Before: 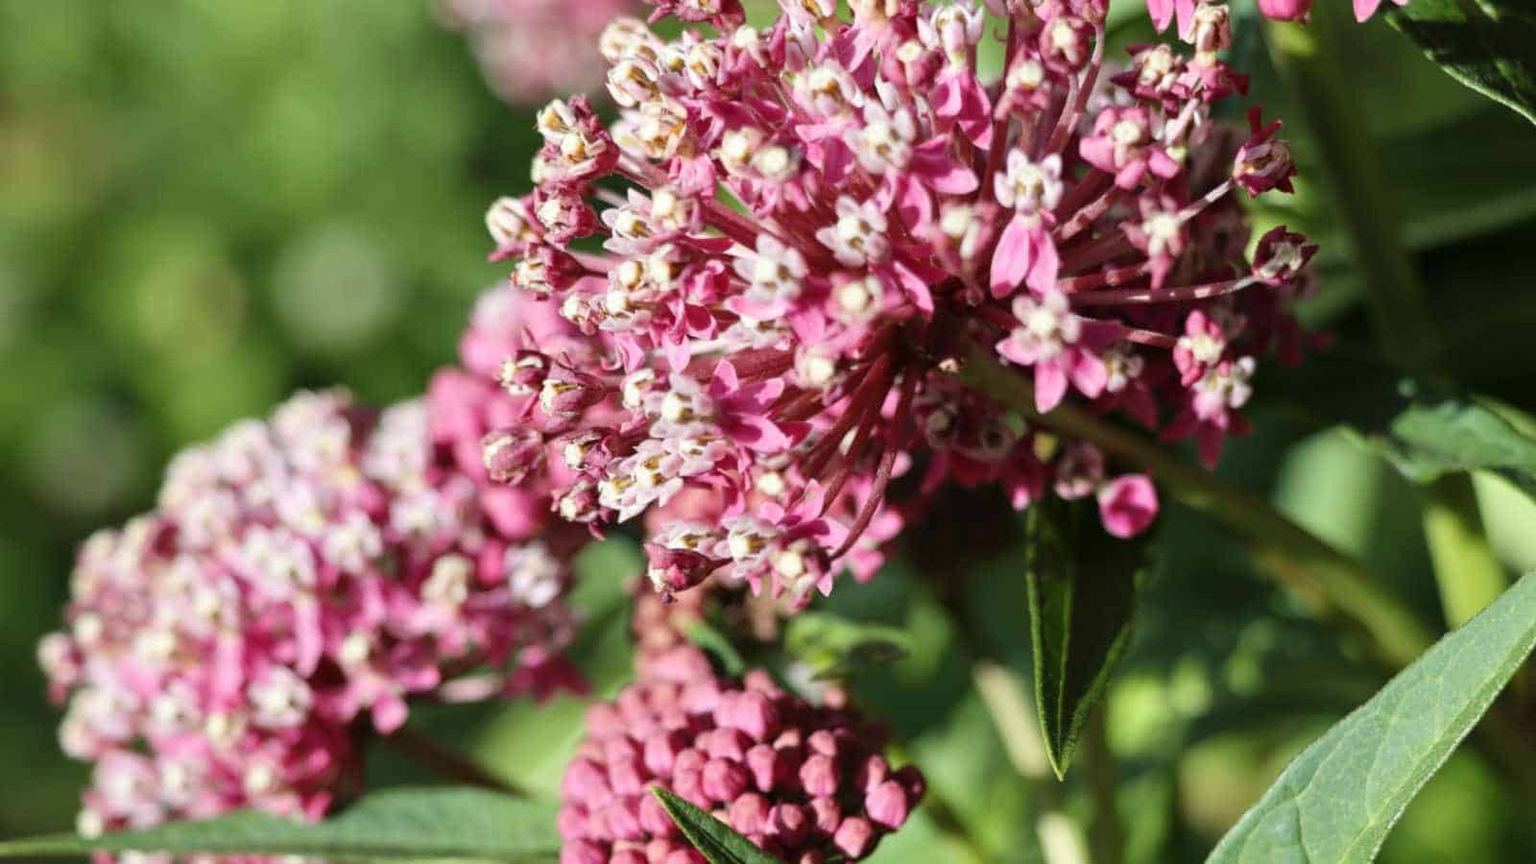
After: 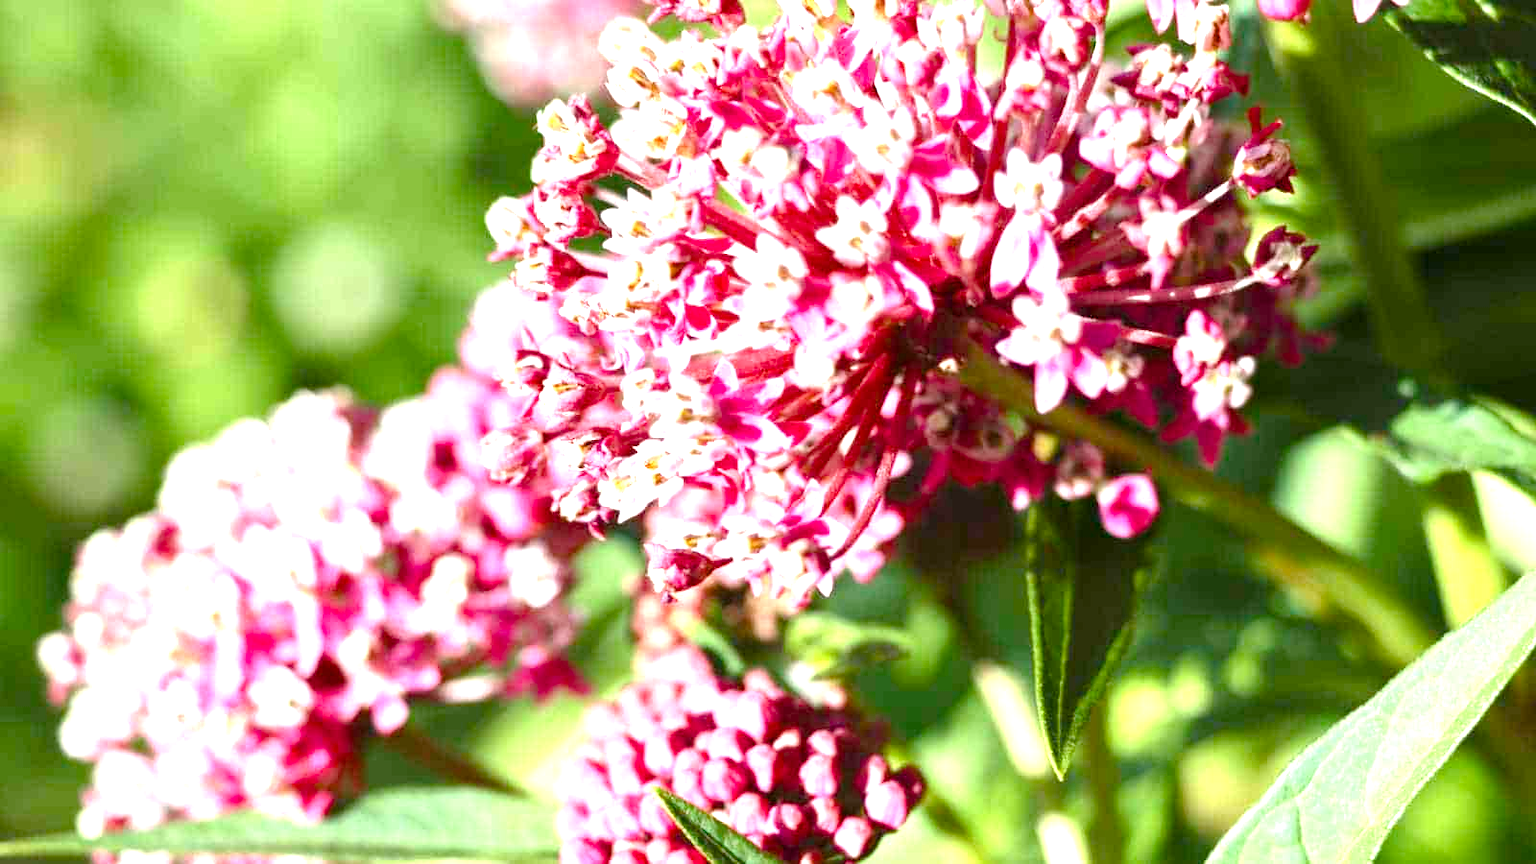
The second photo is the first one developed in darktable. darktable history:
color balance rgb: perceptual saturation grading › global saturation 35%, perceptual saturation grading › highlights -30%, perceptual saturation grading › shadows 35%, perceptual brilliance grading › global brilliance 3%, perceptual brilliance grading › highlights -3%, perceptual brilliance grading › shadows 3%
exposure: black level correction 0, exposure 1.55 EV, compensate exposure bias true, compensate highlight preservation false
